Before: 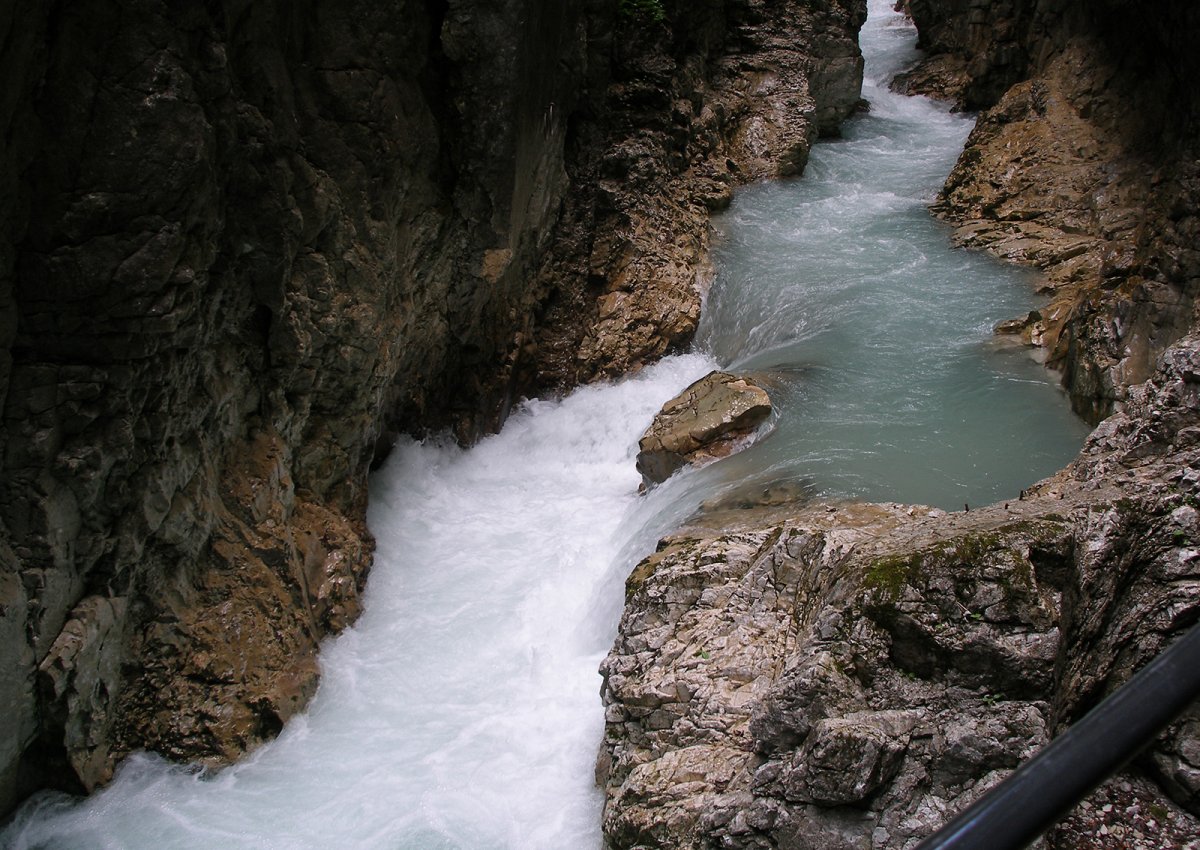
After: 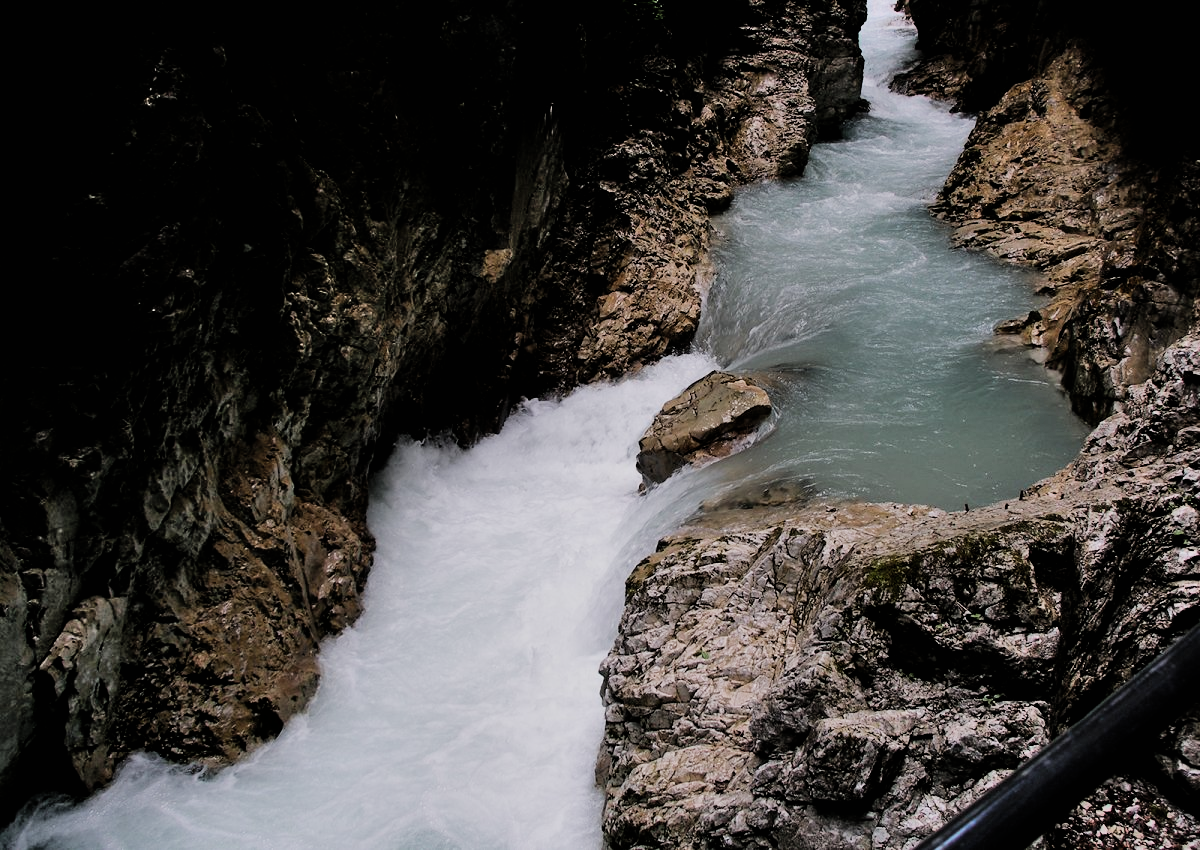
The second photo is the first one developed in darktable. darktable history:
shadows and highlights: soften with gaussian
filmic rgb: black relative exposure -5 EV, hardness 2.88, contrast 1.2, highlights saturation mix -30%
